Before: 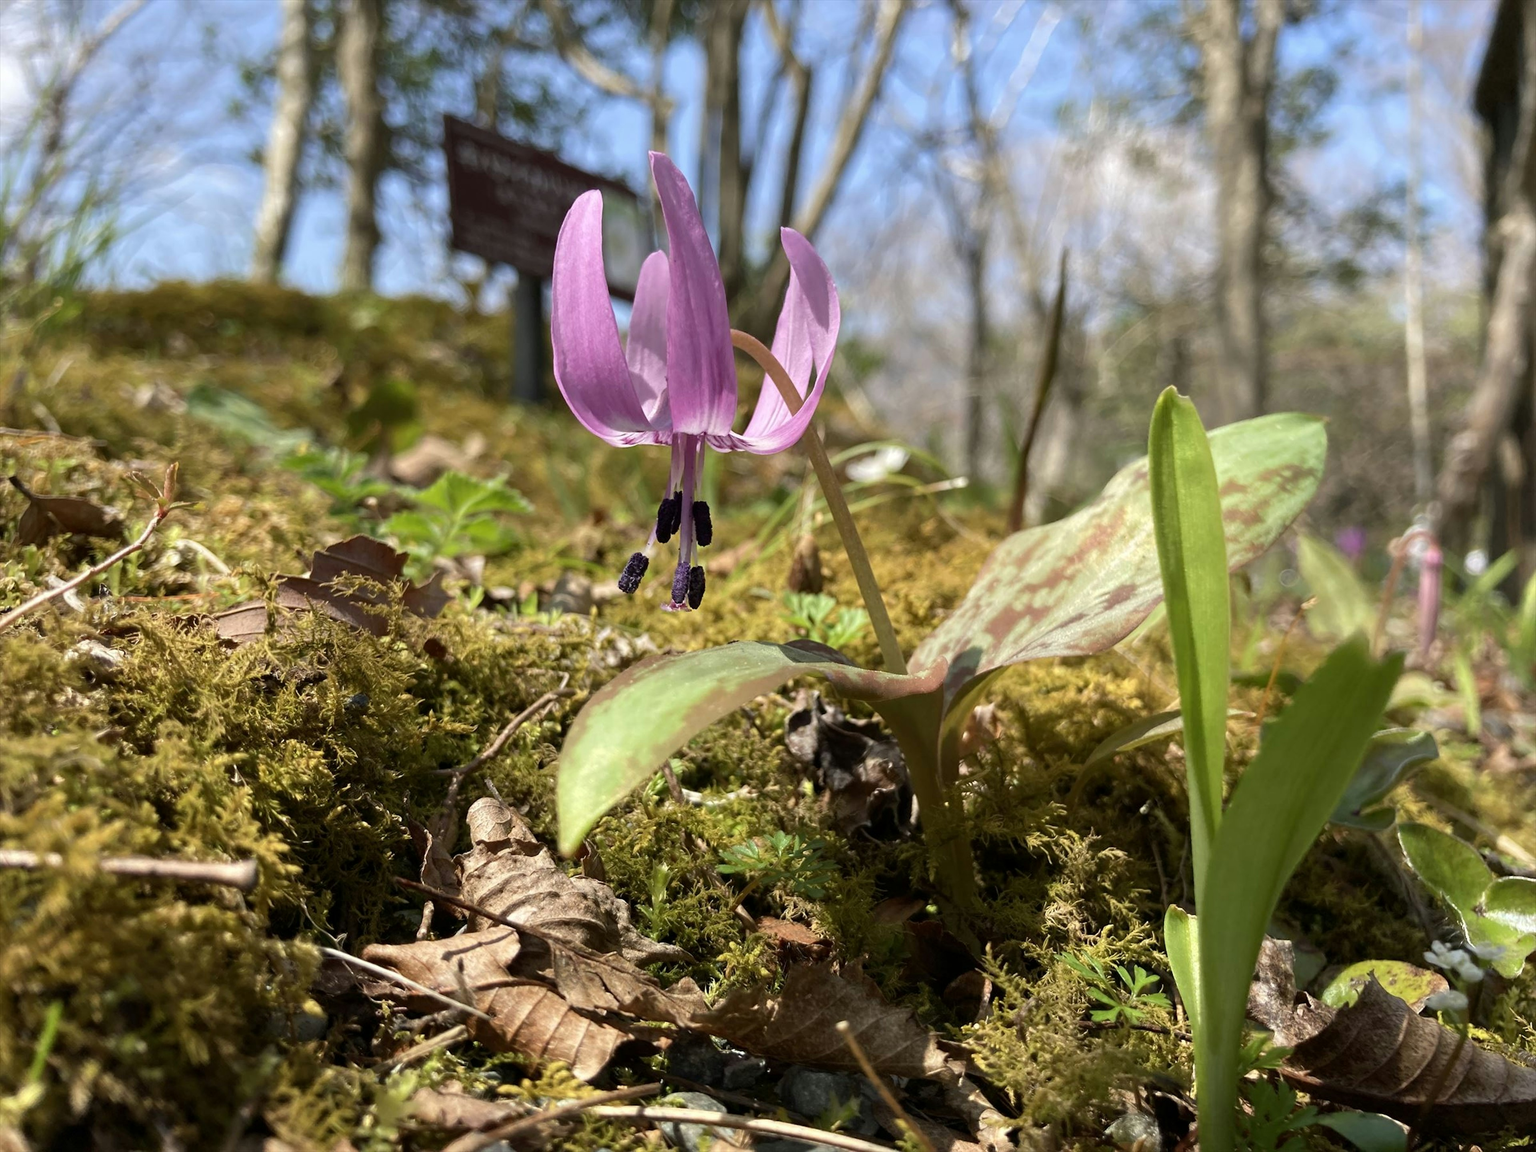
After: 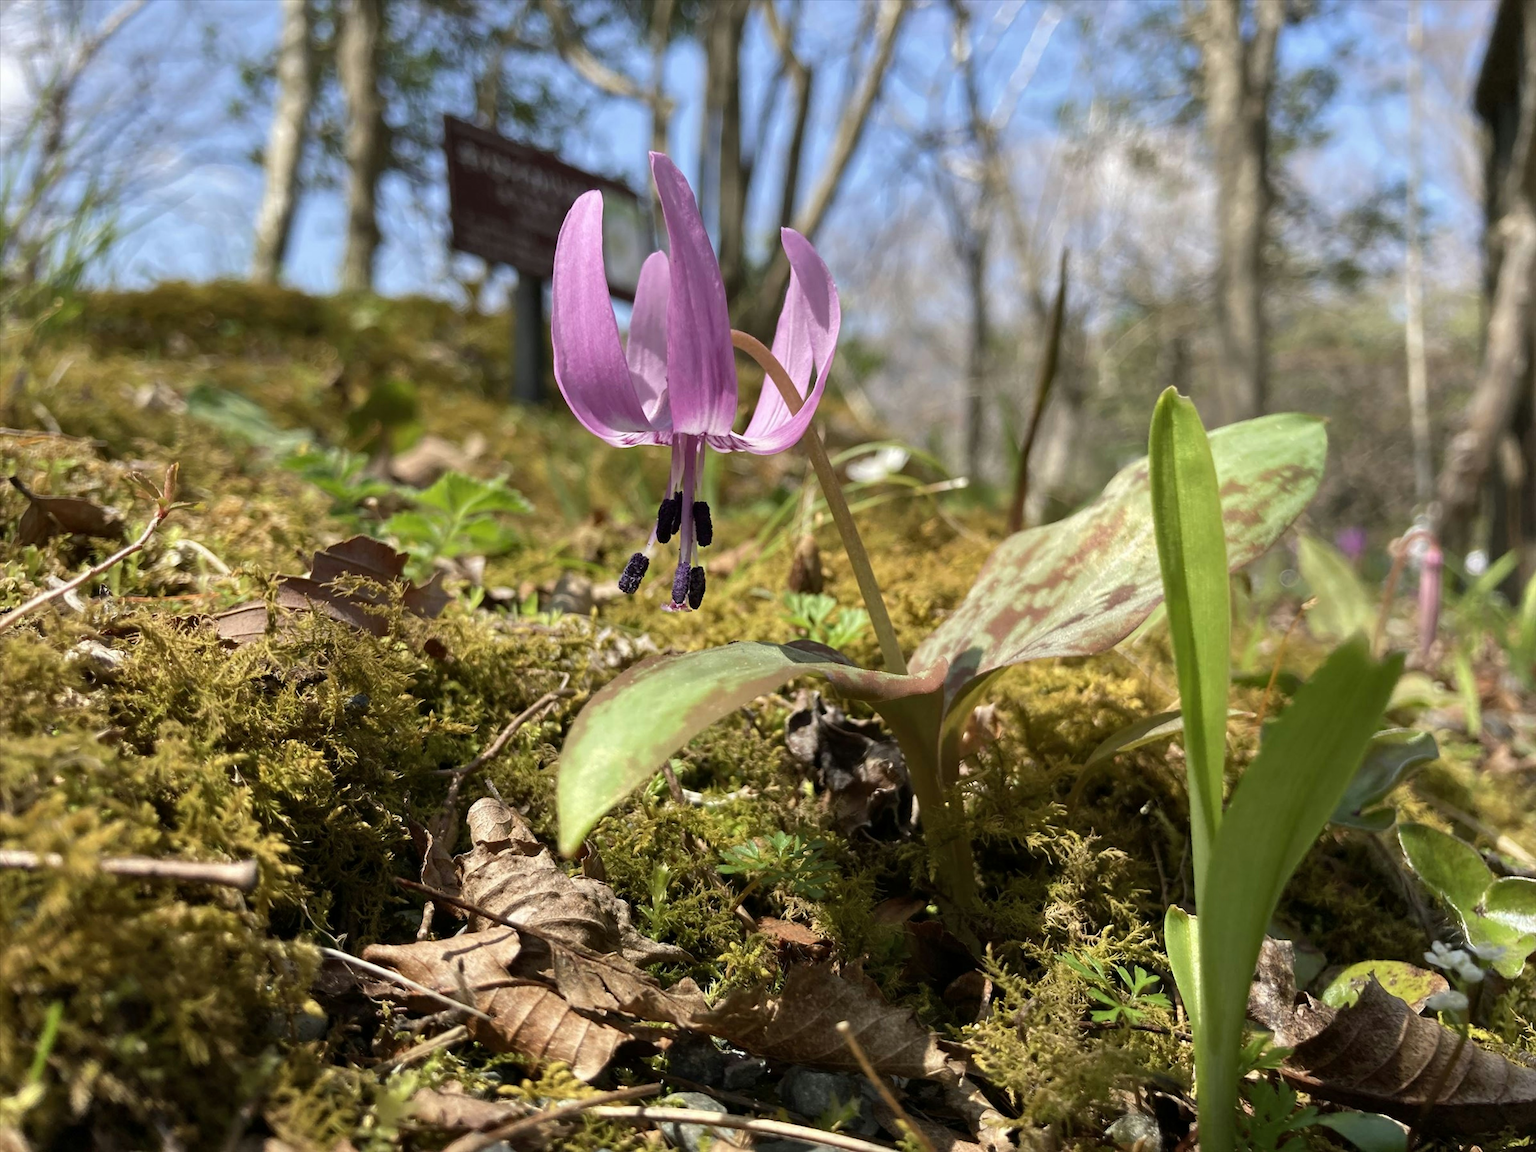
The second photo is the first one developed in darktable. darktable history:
shadows and highlights: shadows 20.87, highlights -36.84, soften with gaussian
